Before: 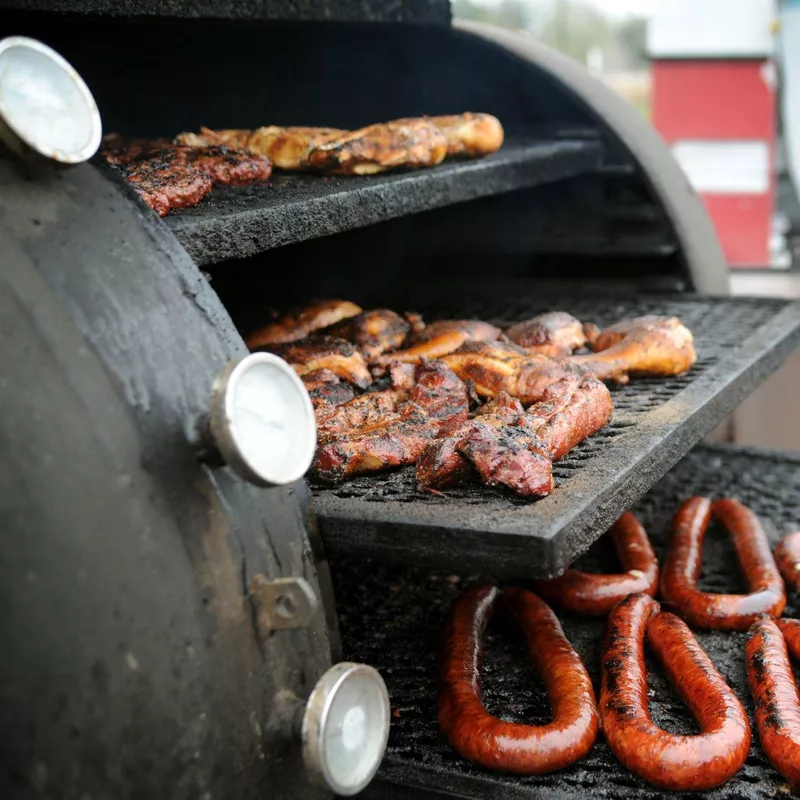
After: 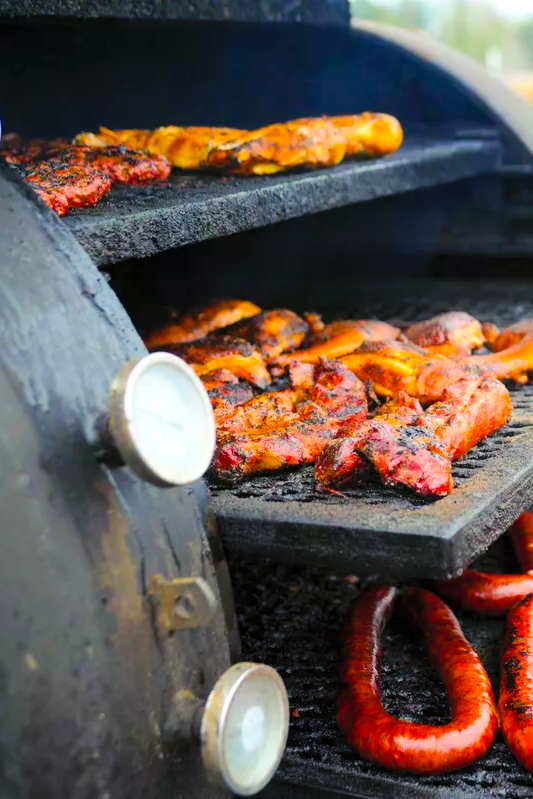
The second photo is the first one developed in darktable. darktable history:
tone equalizer: -8 EV 0.06 EV, edges refinement/feathering 500, mask exposure compensation -1.57 EV, preserve details no
color balance rgb: shadows lift › luminance -21.944%, shadows lift › chroma 6.645%, shadows lift › hue 267.94°, linear chroma grading › global chroma 24.721%, perceptual saturation grading › global saturation 29.999%
crop and rotate: left 12.745%, right 20.515%
contrast brightness saturation: contrast 0.068, brightness 0.178, saturation 0.411
